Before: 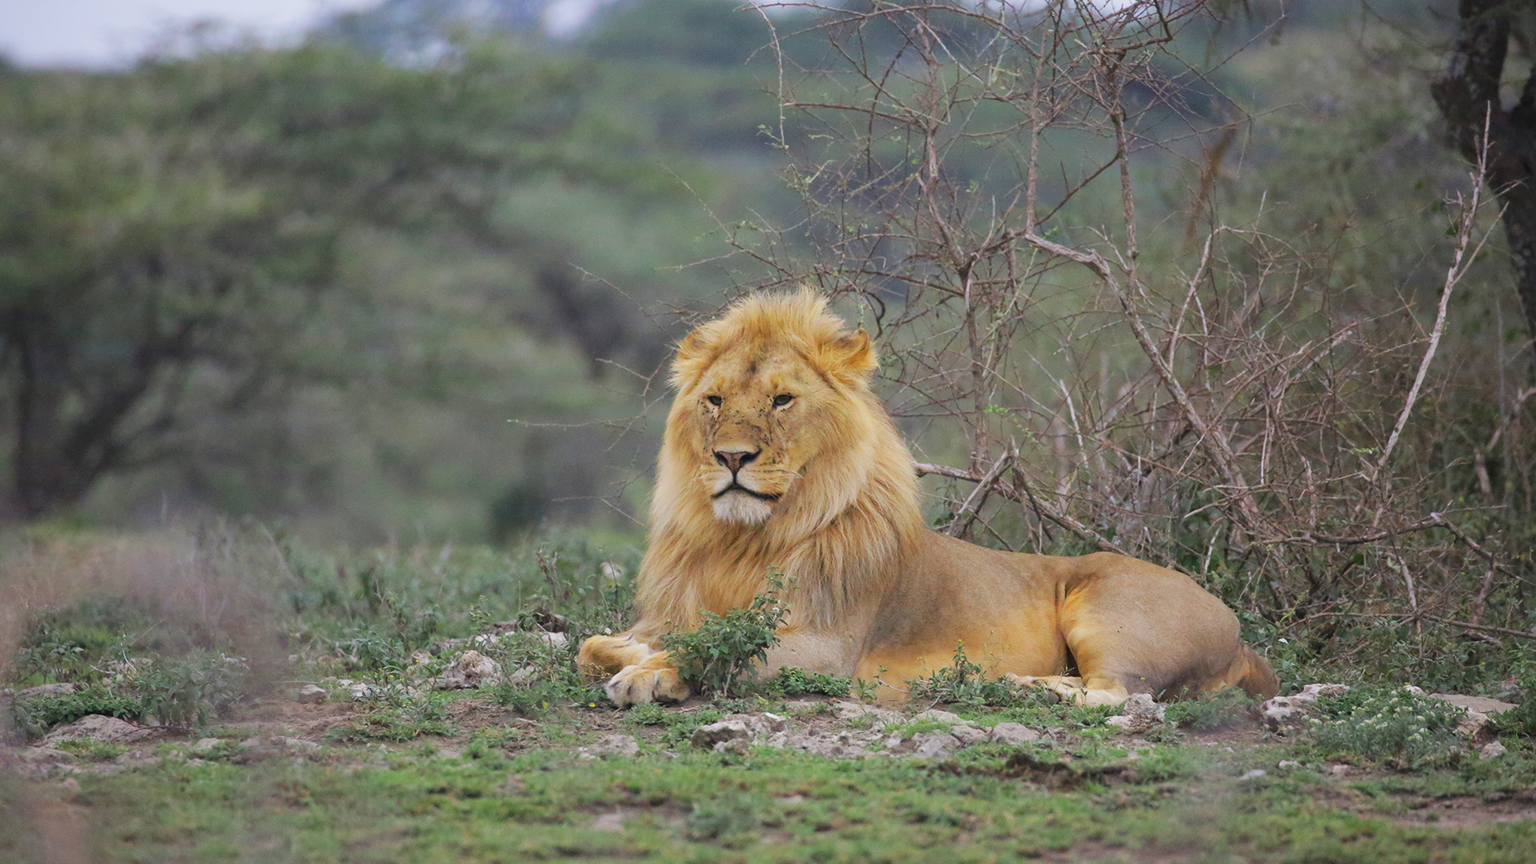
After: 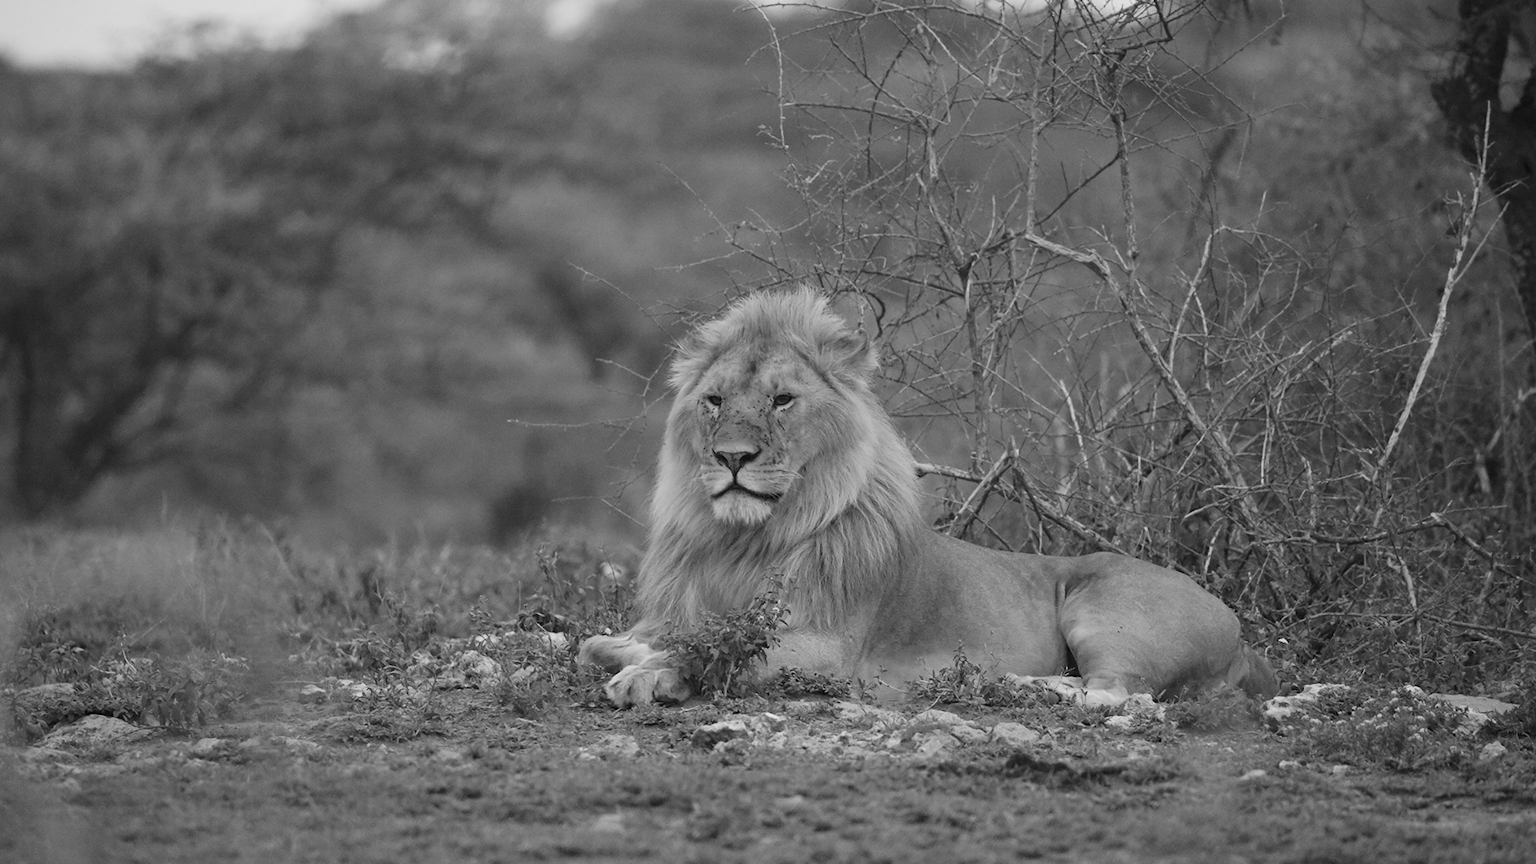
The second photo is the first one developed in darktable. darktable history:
contrast brightness saturation: contrast 0.1, saturation -0.36
color calibration: output gray [0.253, 0.26, 0.487, 0], gray › normalize channels true, illuminant same as pipeline (D50), adaptation XYZ, x 0.346, y 0.359, gamut compression 0
